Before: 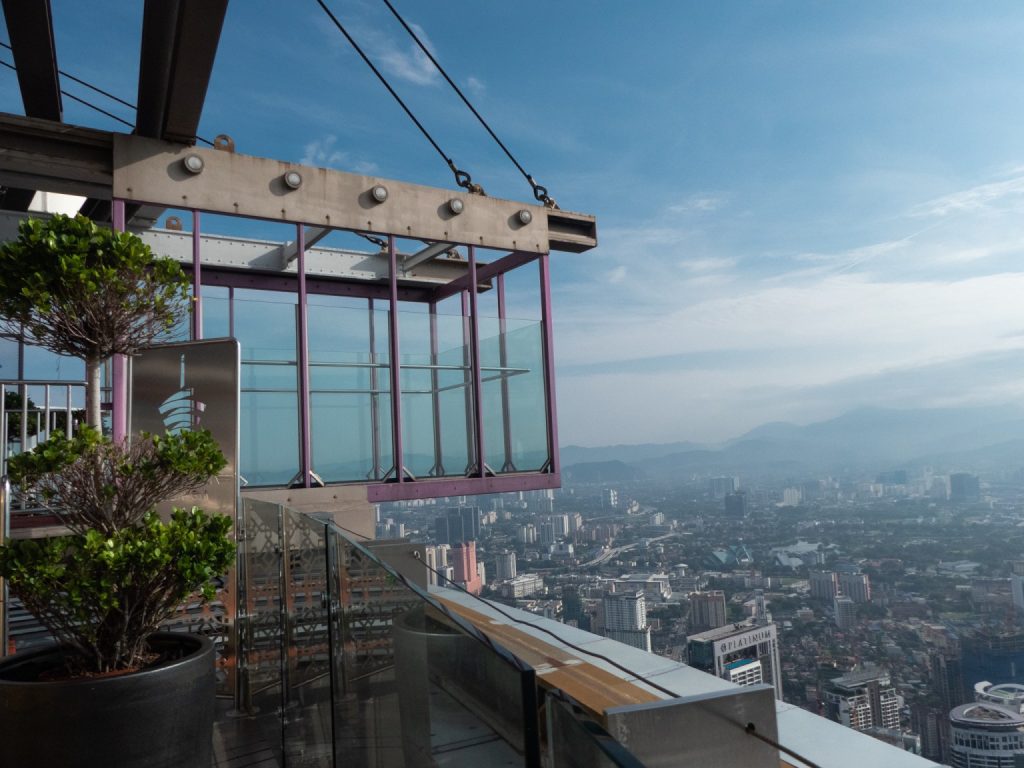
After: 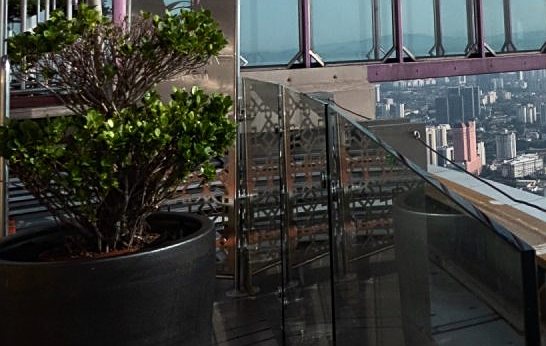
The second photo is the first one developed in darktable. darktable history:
crop and rotate: top 54.778%, right 46.61%, bottom 0.159%
contrast brightness saturation: contrast 0.24, brightness 0.09
tone equalizer: on, module defaults
sharpen: on, module defaults
